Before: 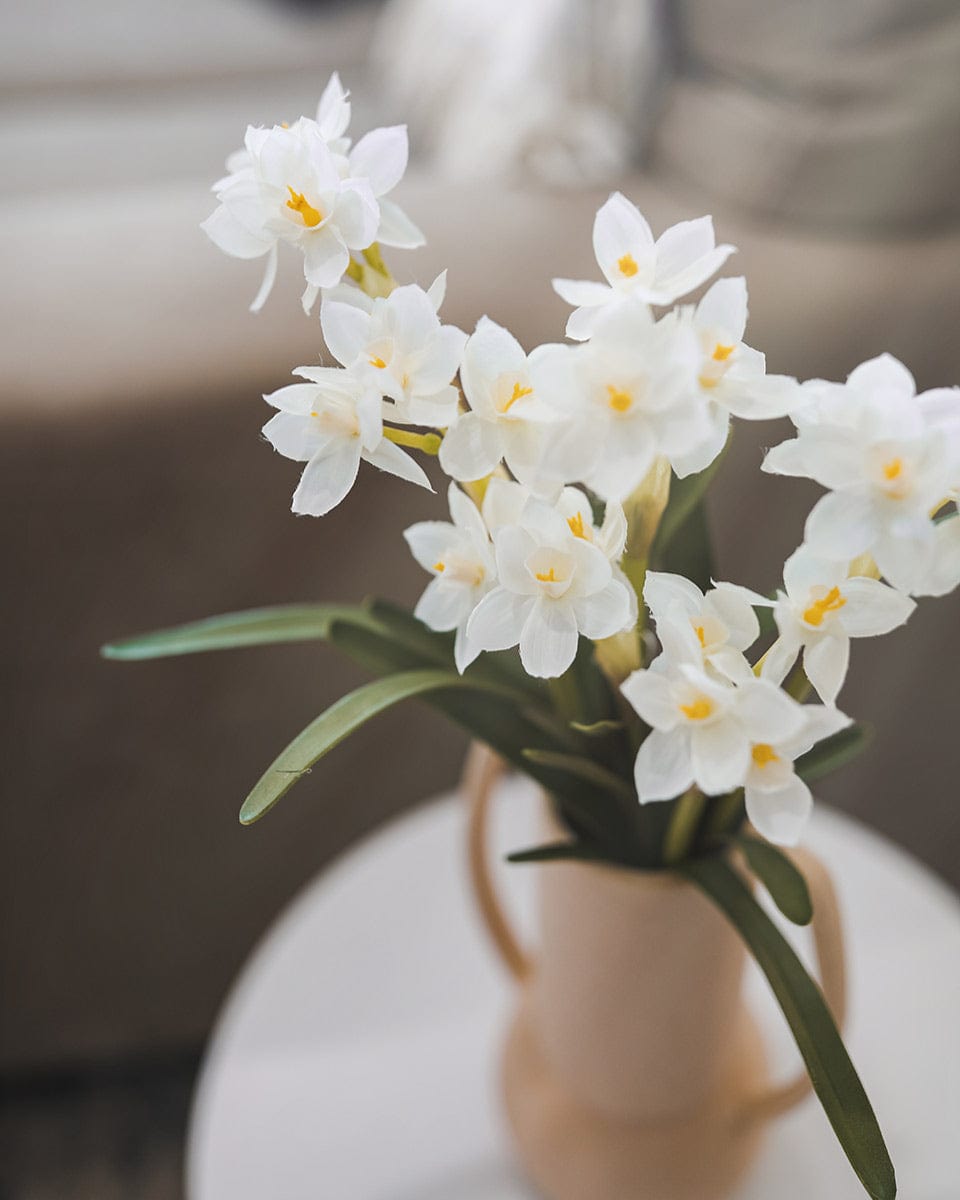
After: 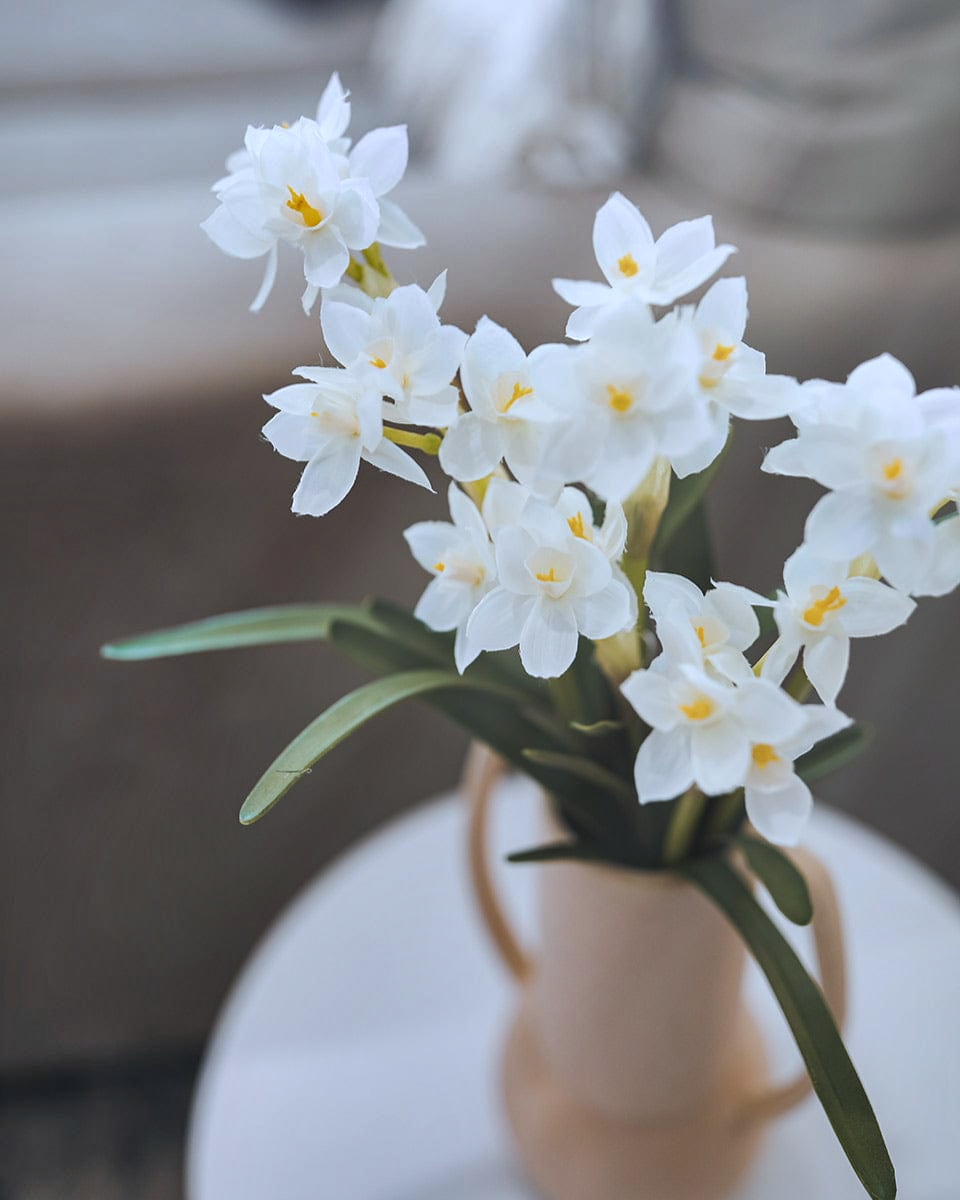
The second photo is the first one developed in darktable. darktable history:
shadows and highlights: soften with gaussian
color calibration: x 0.37, y 0.382, temperature 4313.32 K
